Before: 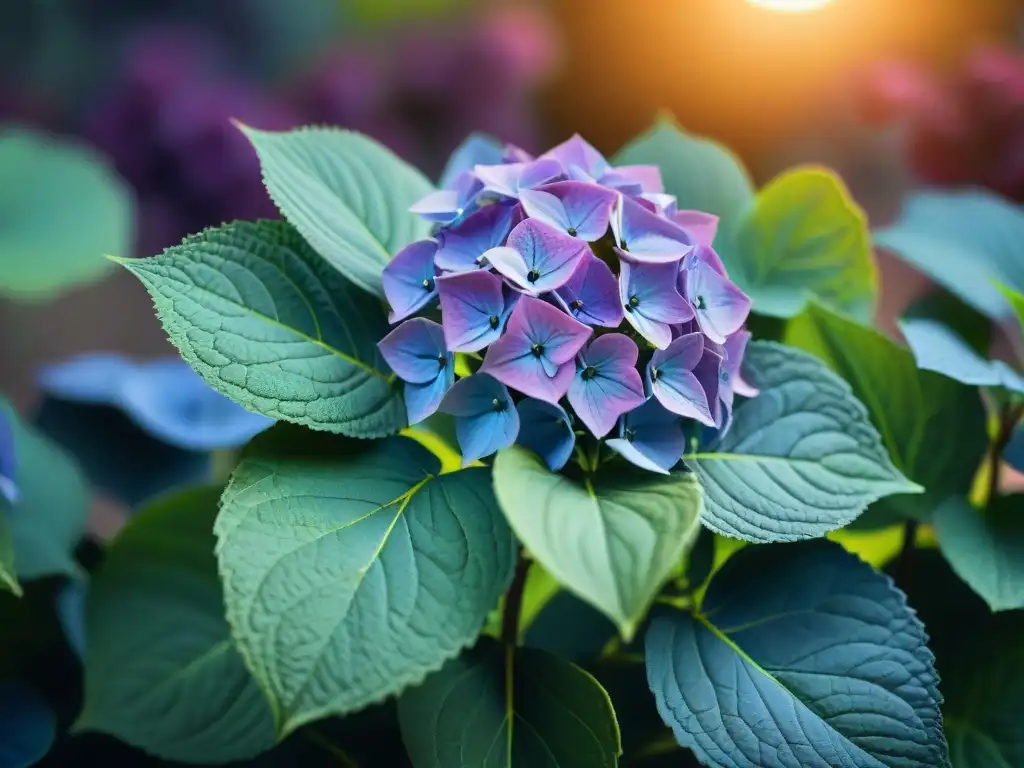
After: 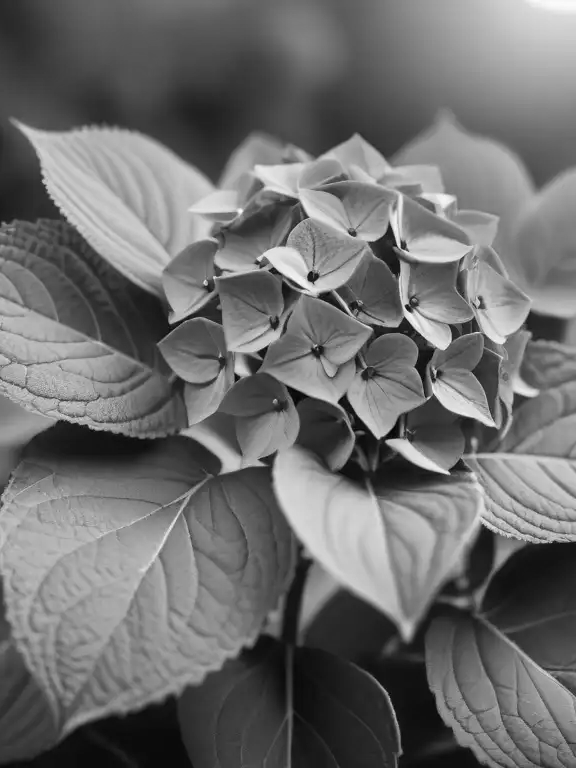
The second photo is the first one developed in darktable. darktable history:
monochrome: a 1.94, b -0.638
color correction: highlights a* 3.84, highlights b* 5.07
crop: left 21.496%, right 22.254%
color balance rgb: shadows lift › chroma 11.71%, shadows lift › hue 133.46°, power › chroma 2.15%, power › hue 166.83°, highlights gain › chroma 4%, highlights gain › hue 200.2°, perceptual saturation grading › global saturation 18.05%
